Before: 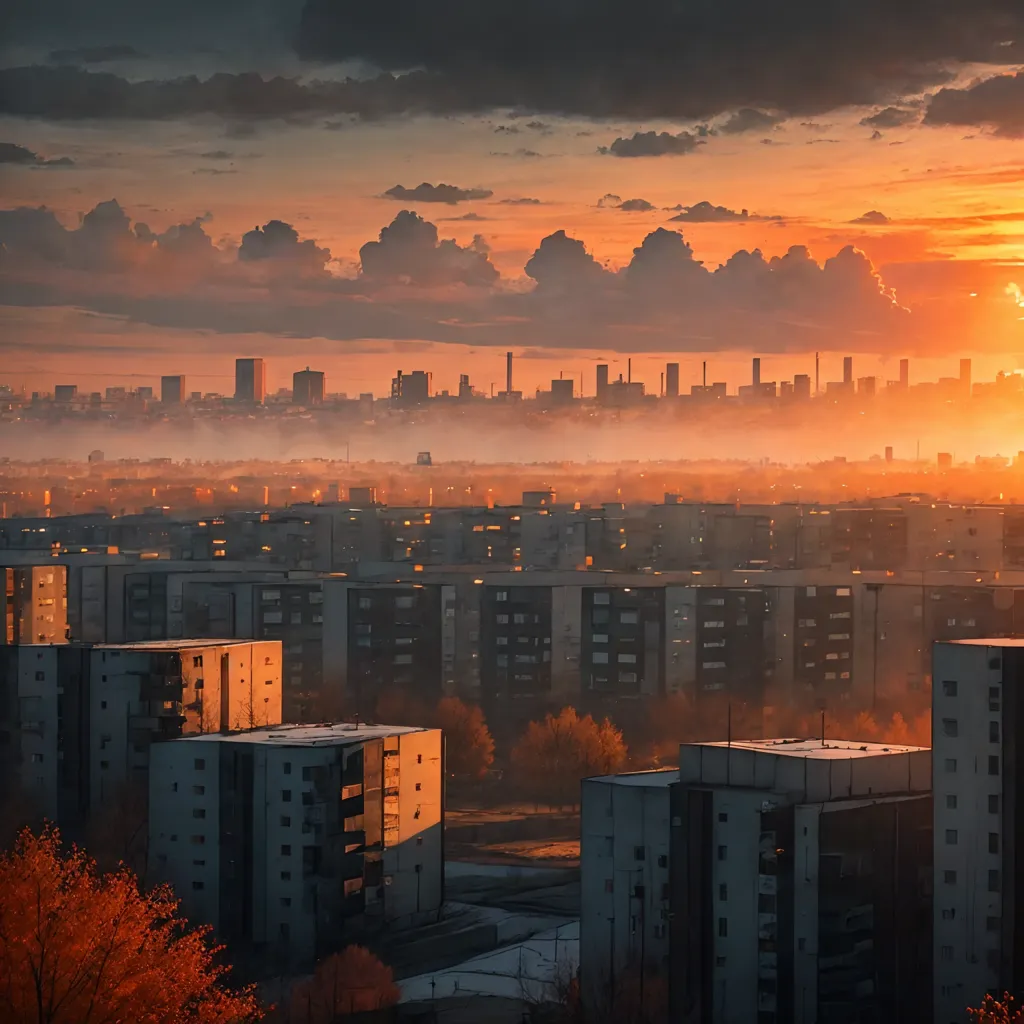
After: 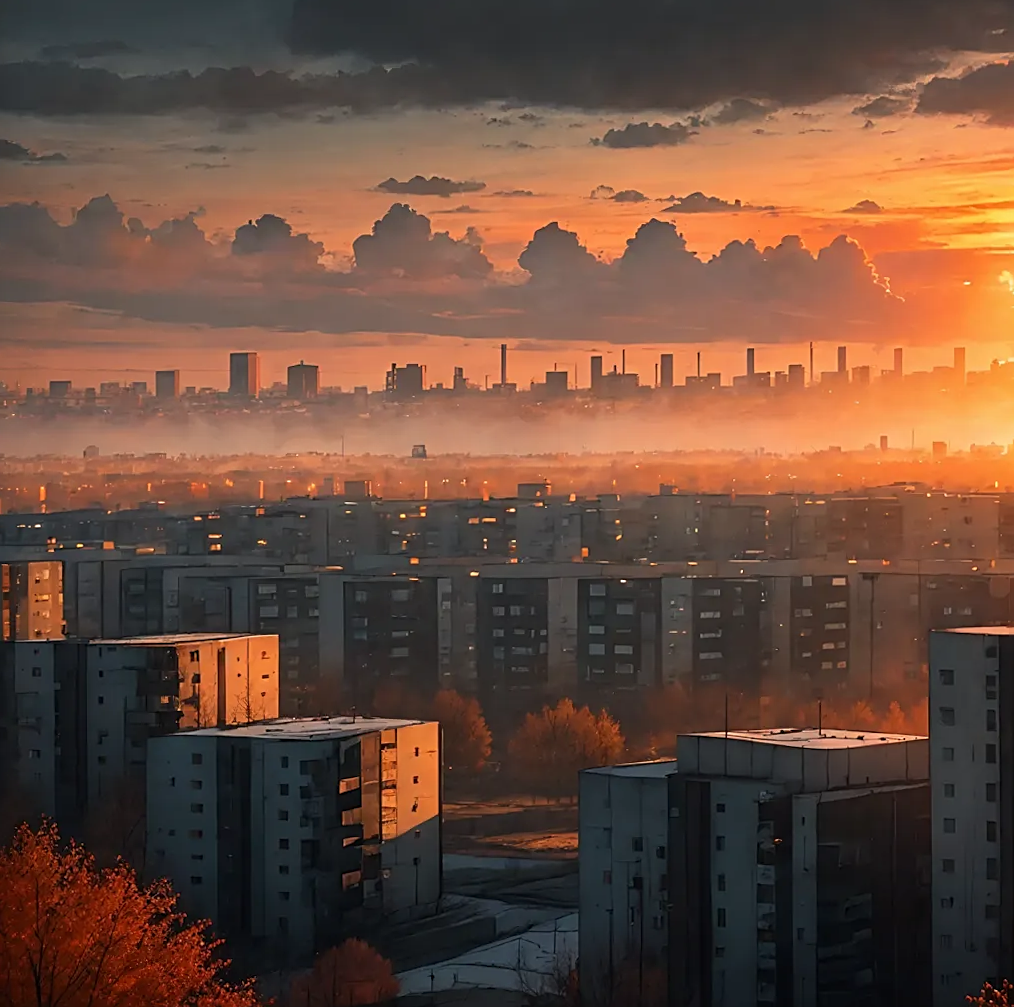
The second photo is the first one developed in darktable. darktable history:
rotate and perspective: rotation -0.45°, automatic cropping original format, crop left 0.008, crop right 0.992, crop top 0.012, crop bottom 0.988
crop: bottom 0.071%
sharpen: on, module defaults
